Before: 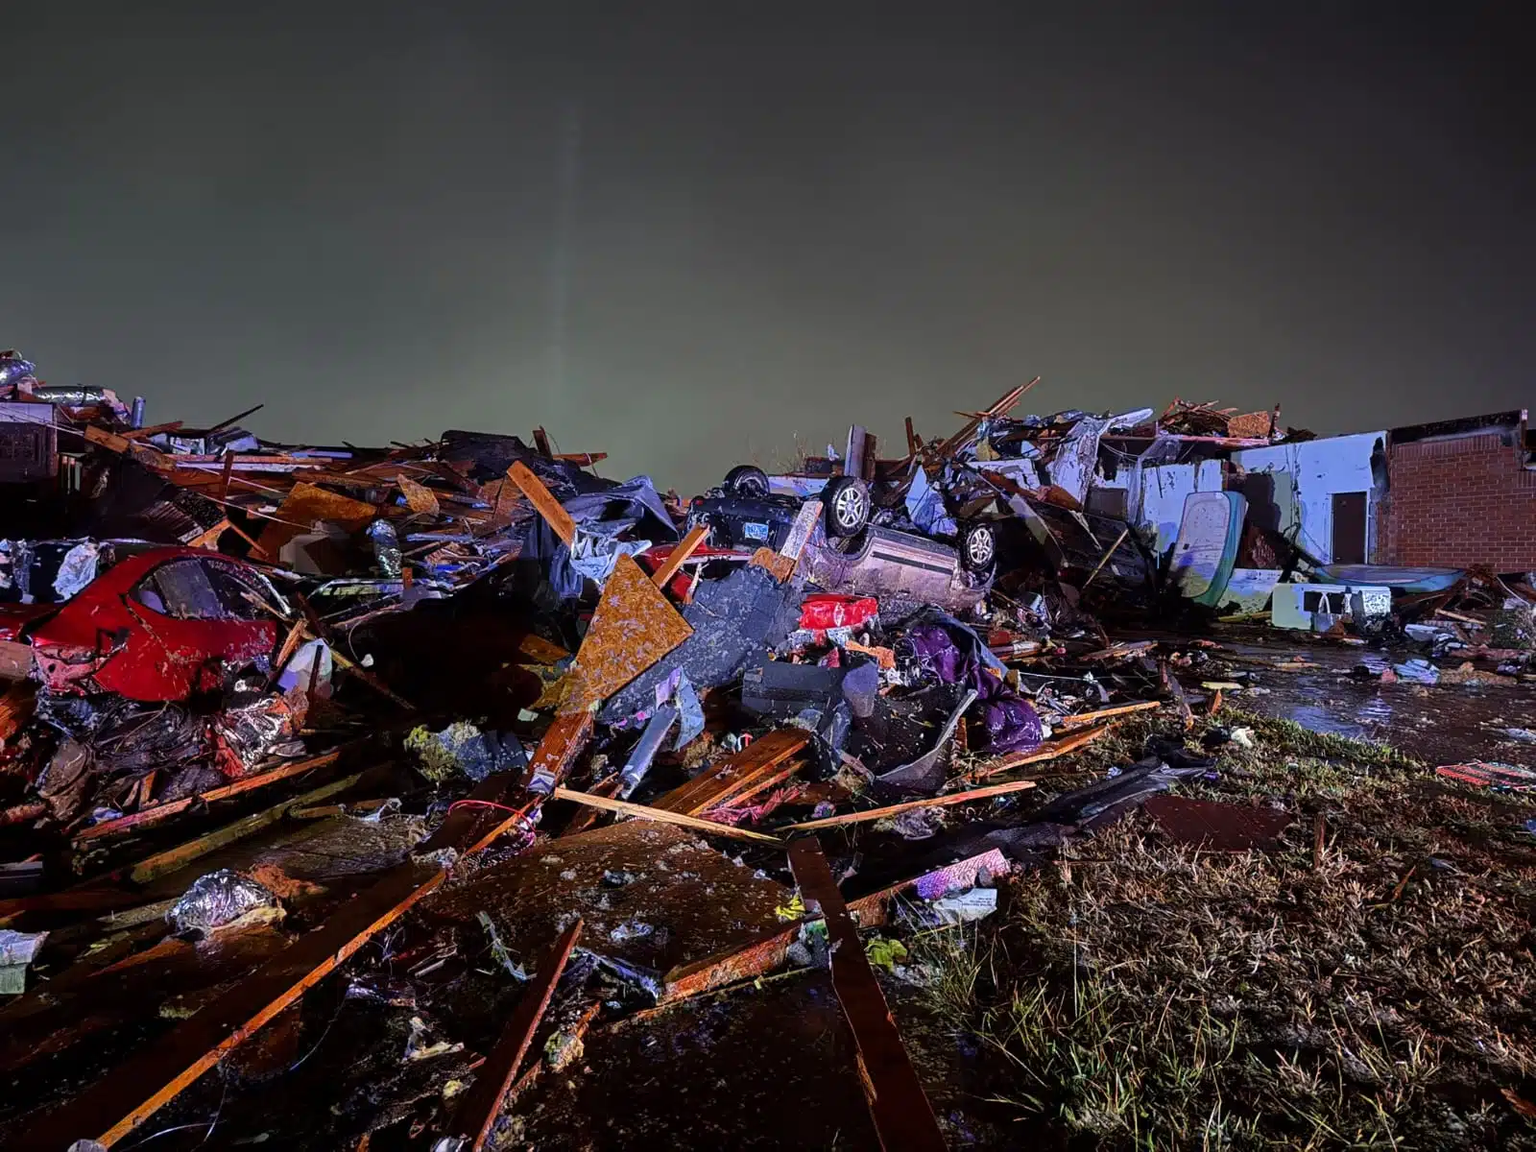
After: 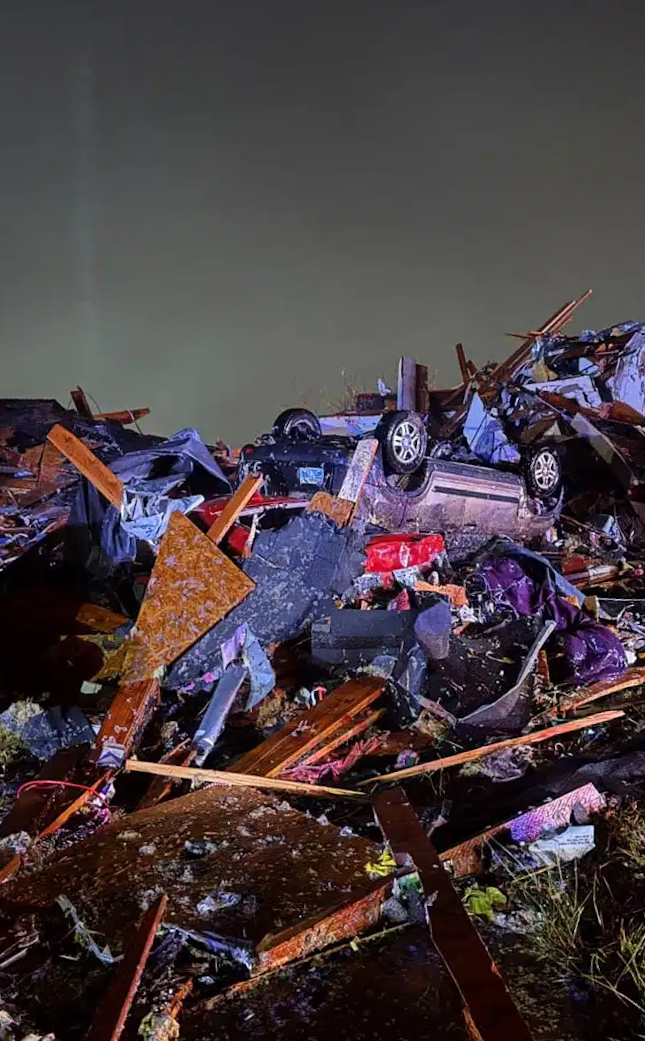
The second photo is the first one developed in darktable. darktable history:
crop: left 28.583%, right 29.231%
exposure: compensate highlight preservation false
rotate and perspective: rotation -5°, crop left 0.05, crop right 0.952, crop top 0.11, crop bottom 0.89
